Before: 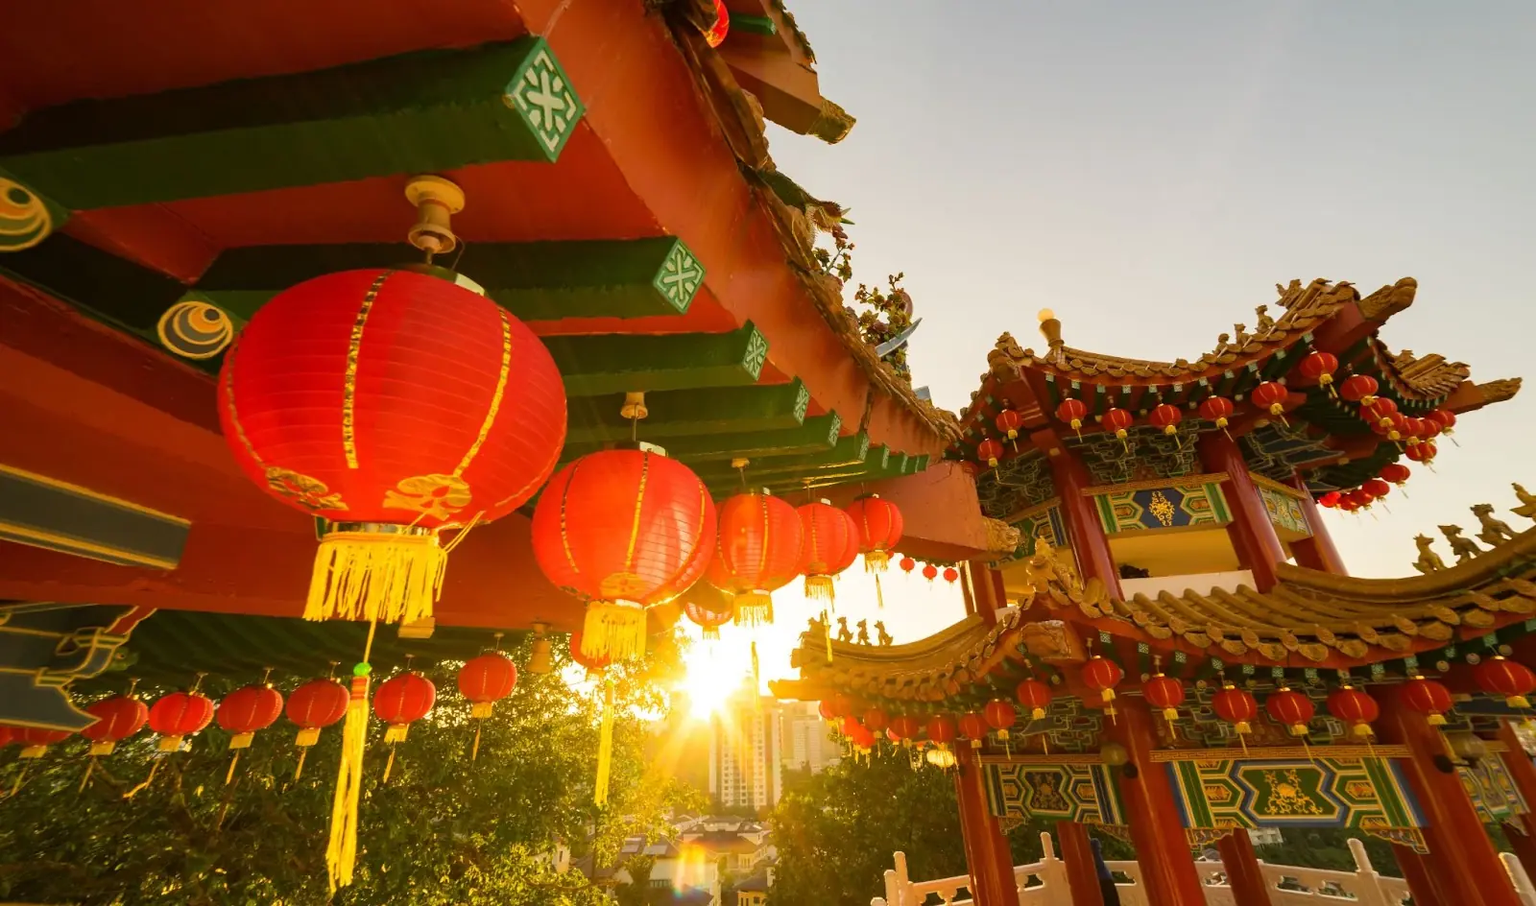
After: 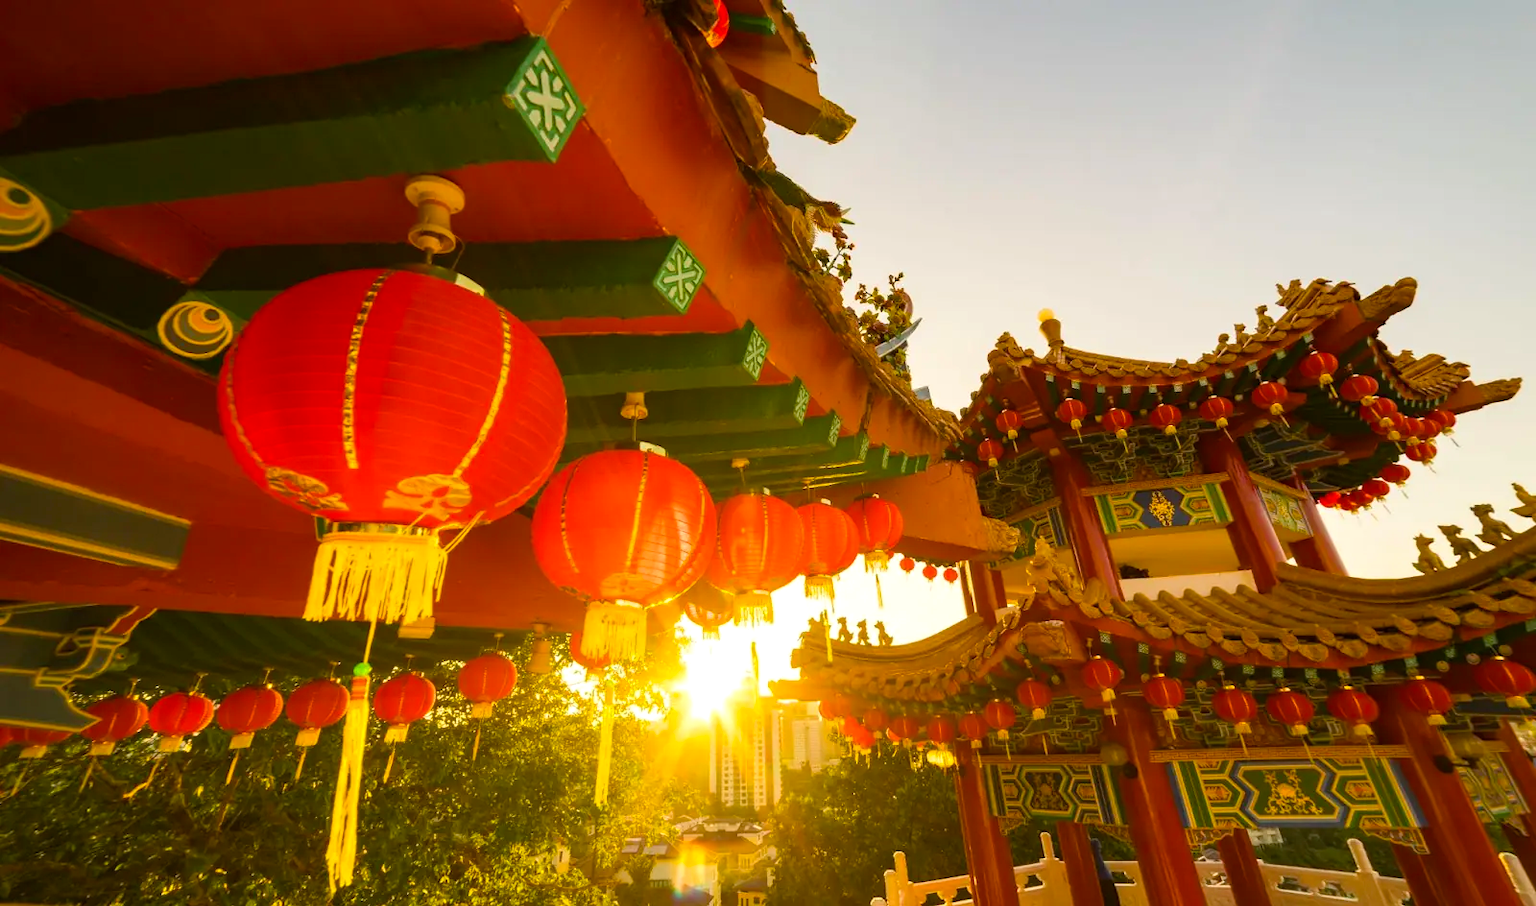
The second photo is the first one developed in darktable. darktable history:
color balance rgb: perceptual saturation grading › global saturation 25.351%
exposure: exposure 0.153 EV, compensate highlight preservation false
